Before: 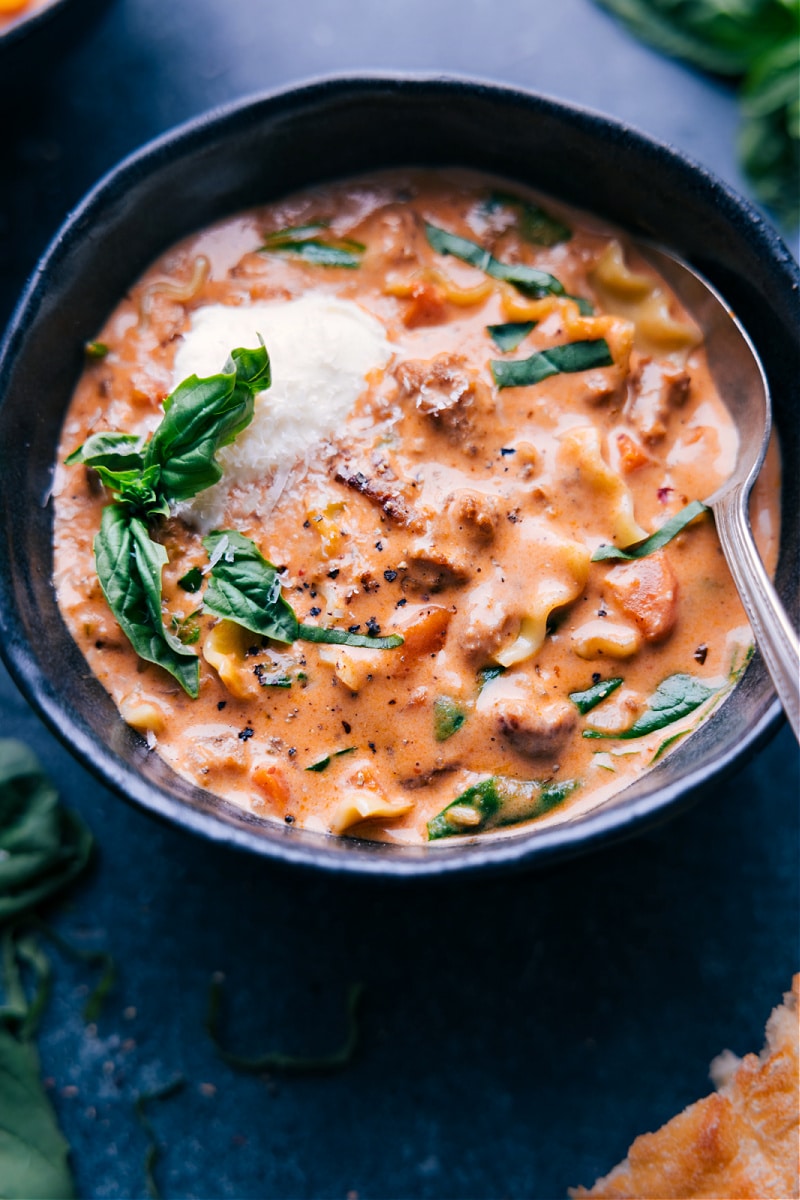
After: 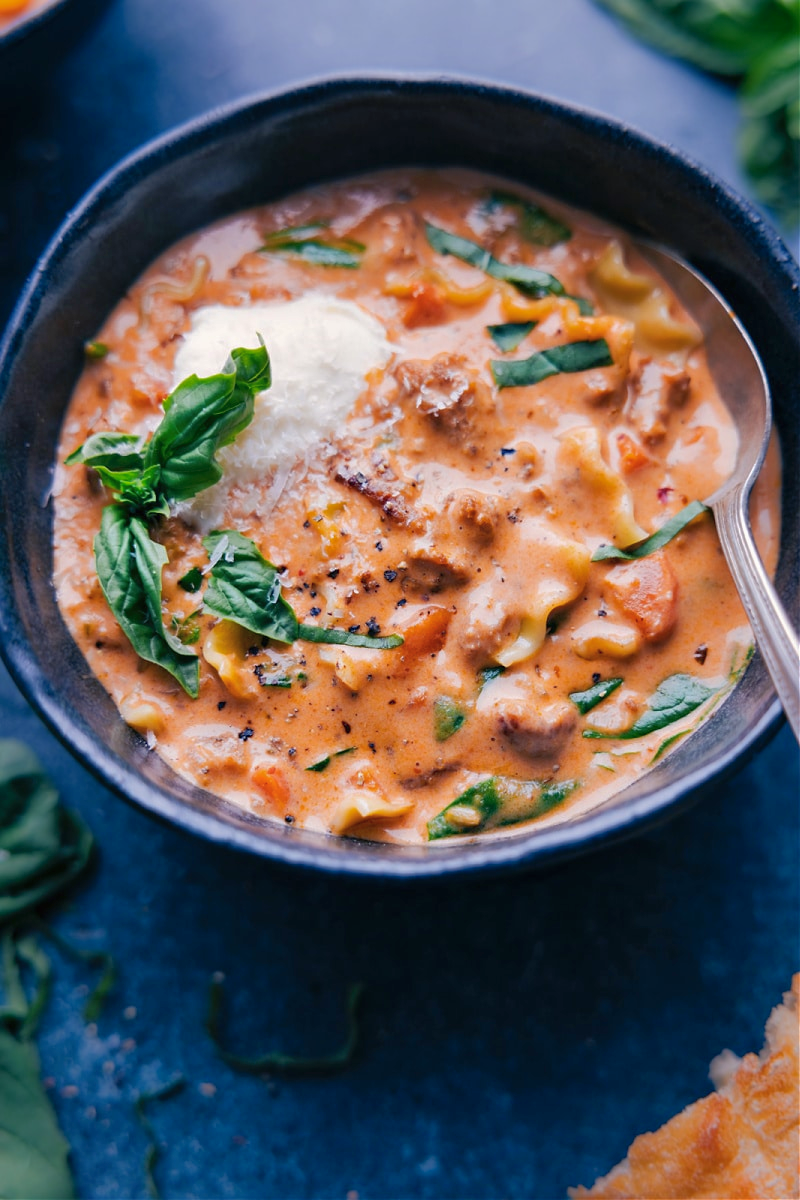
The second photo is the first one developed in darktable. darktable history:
color balance rgb: shadows lift › chroma 3.251%, shadows lift › hue 280.27°, perceptual saturation grading › global saturation 0.095%
shadows and highlights: on, module defaults
local contrast: mode bilateral grid, contrast 100, coarseness 99, detail 91%, midtone range 0.2
